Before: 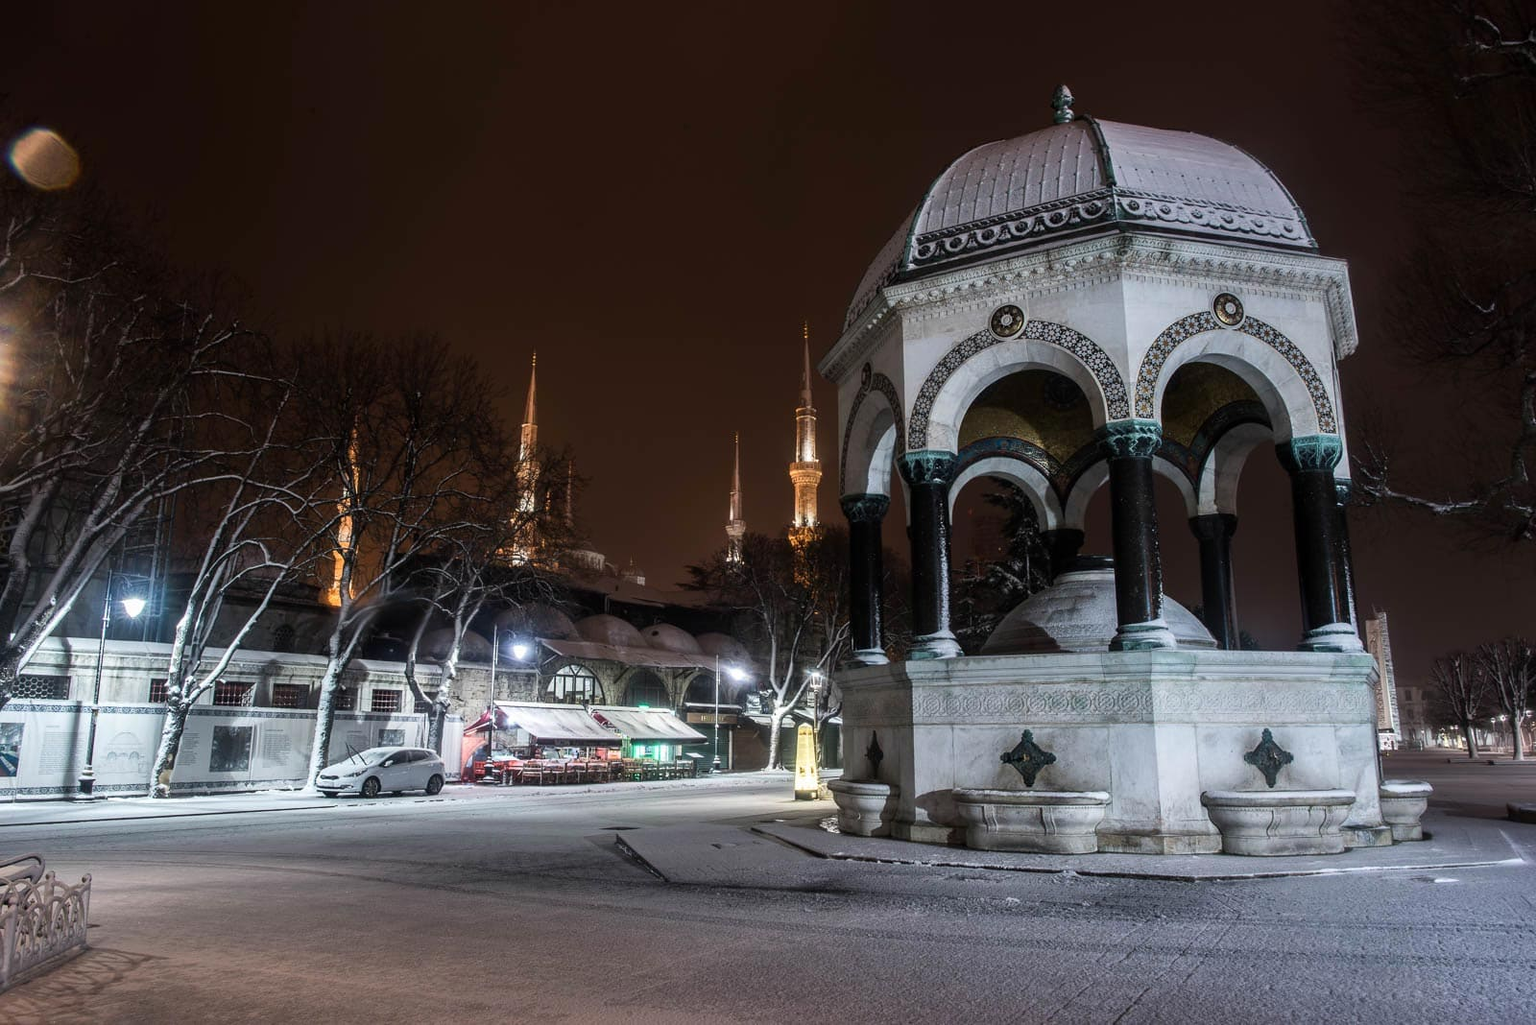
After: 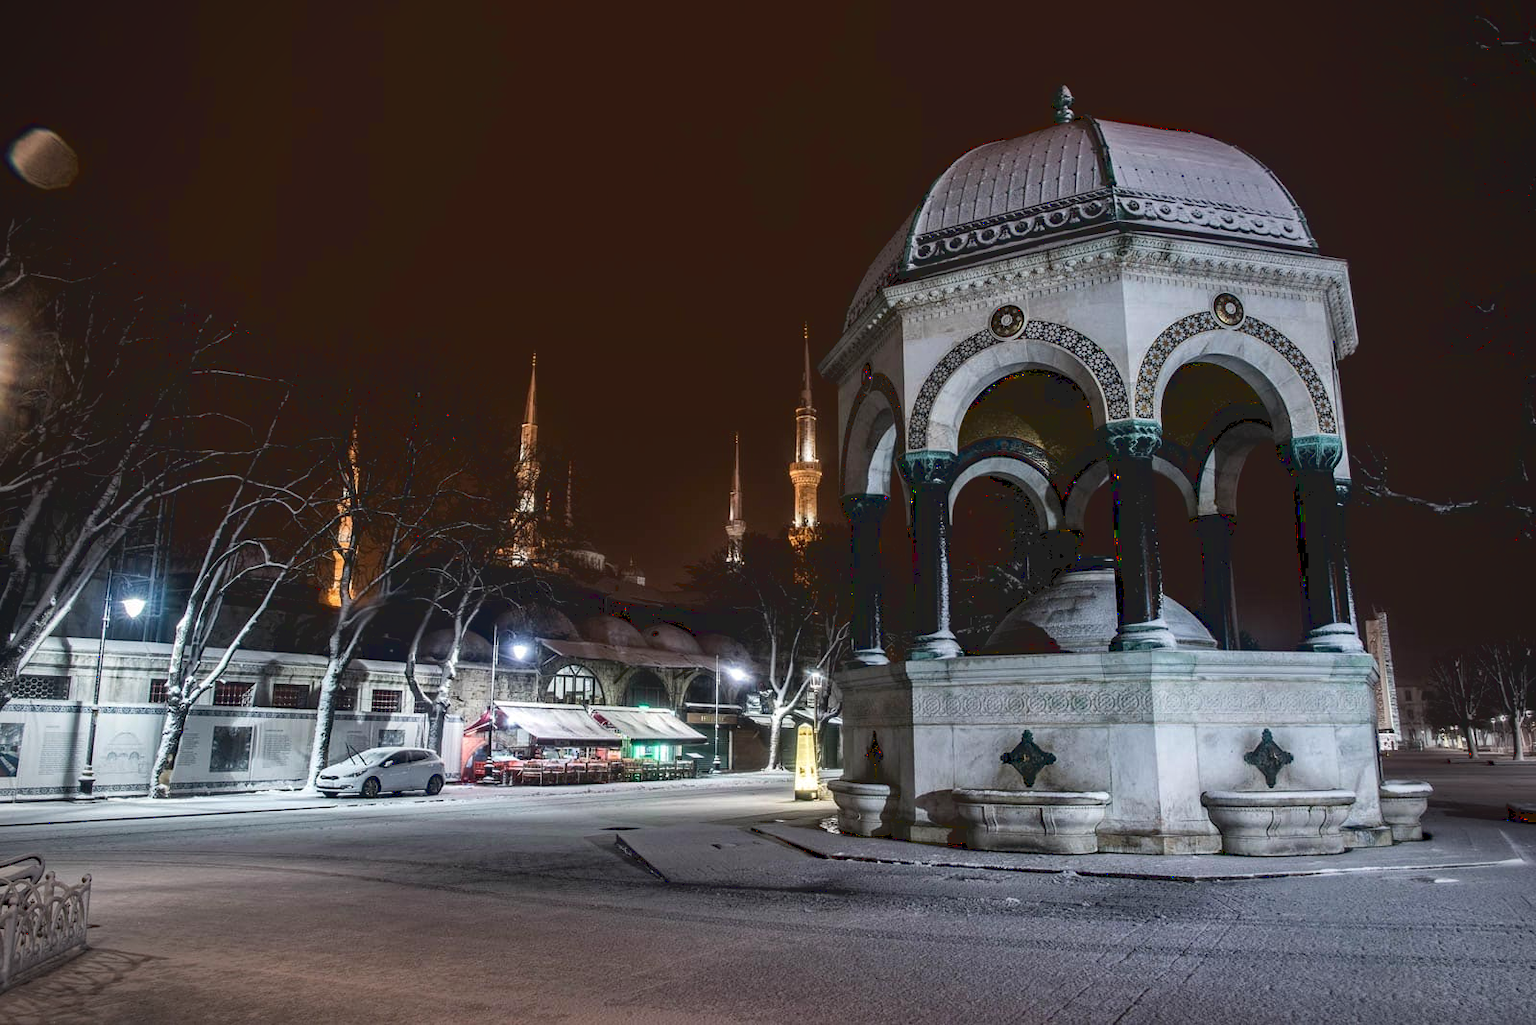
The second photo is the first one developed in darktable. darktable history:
haze removal: compatibility mode true, adaptive false
tone curve: curves: ch0 [(0.122, 0.111) (1, 1)]
vignetting: fall-off start 79.88%
